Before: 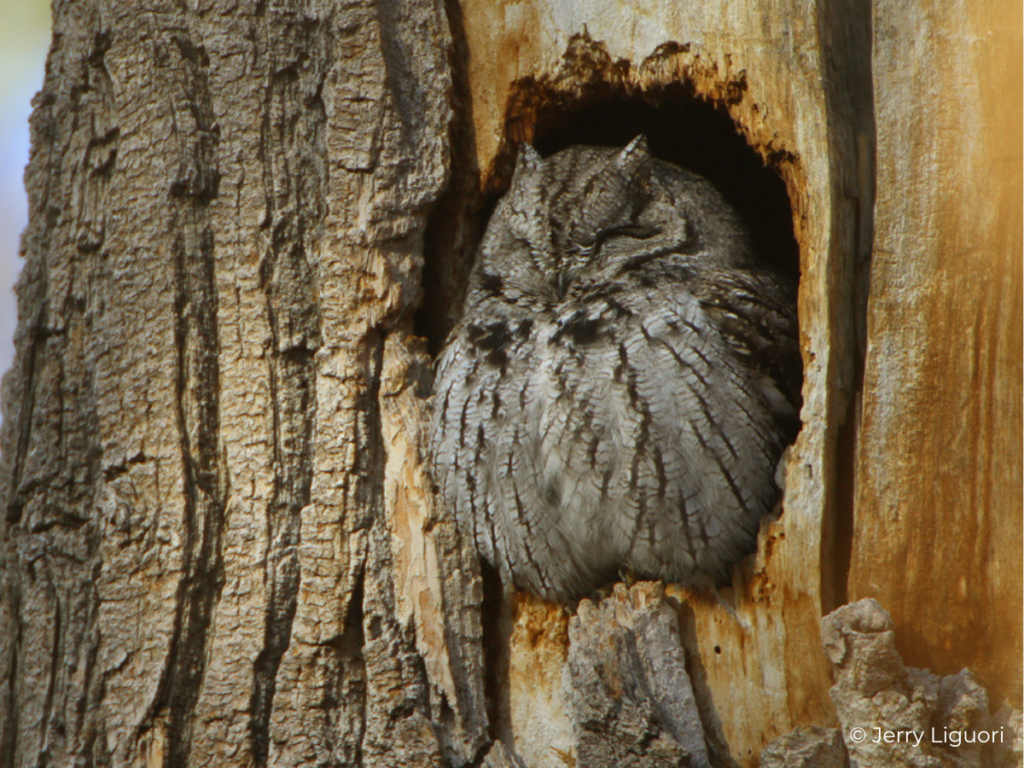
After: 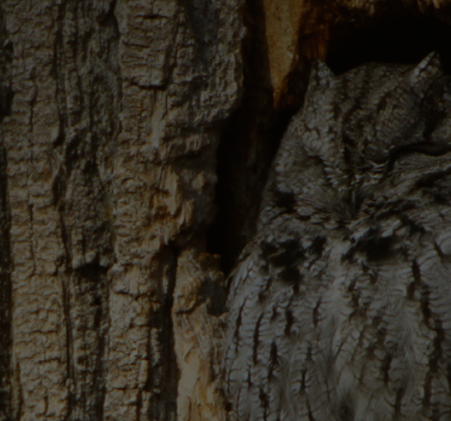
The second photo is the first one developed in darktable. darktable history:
crop: left 20.248%, top 10.86%, right 35.675%, bottom 34.321%
exposure: exposure -2.446 EV, compensate highlight preservation false
